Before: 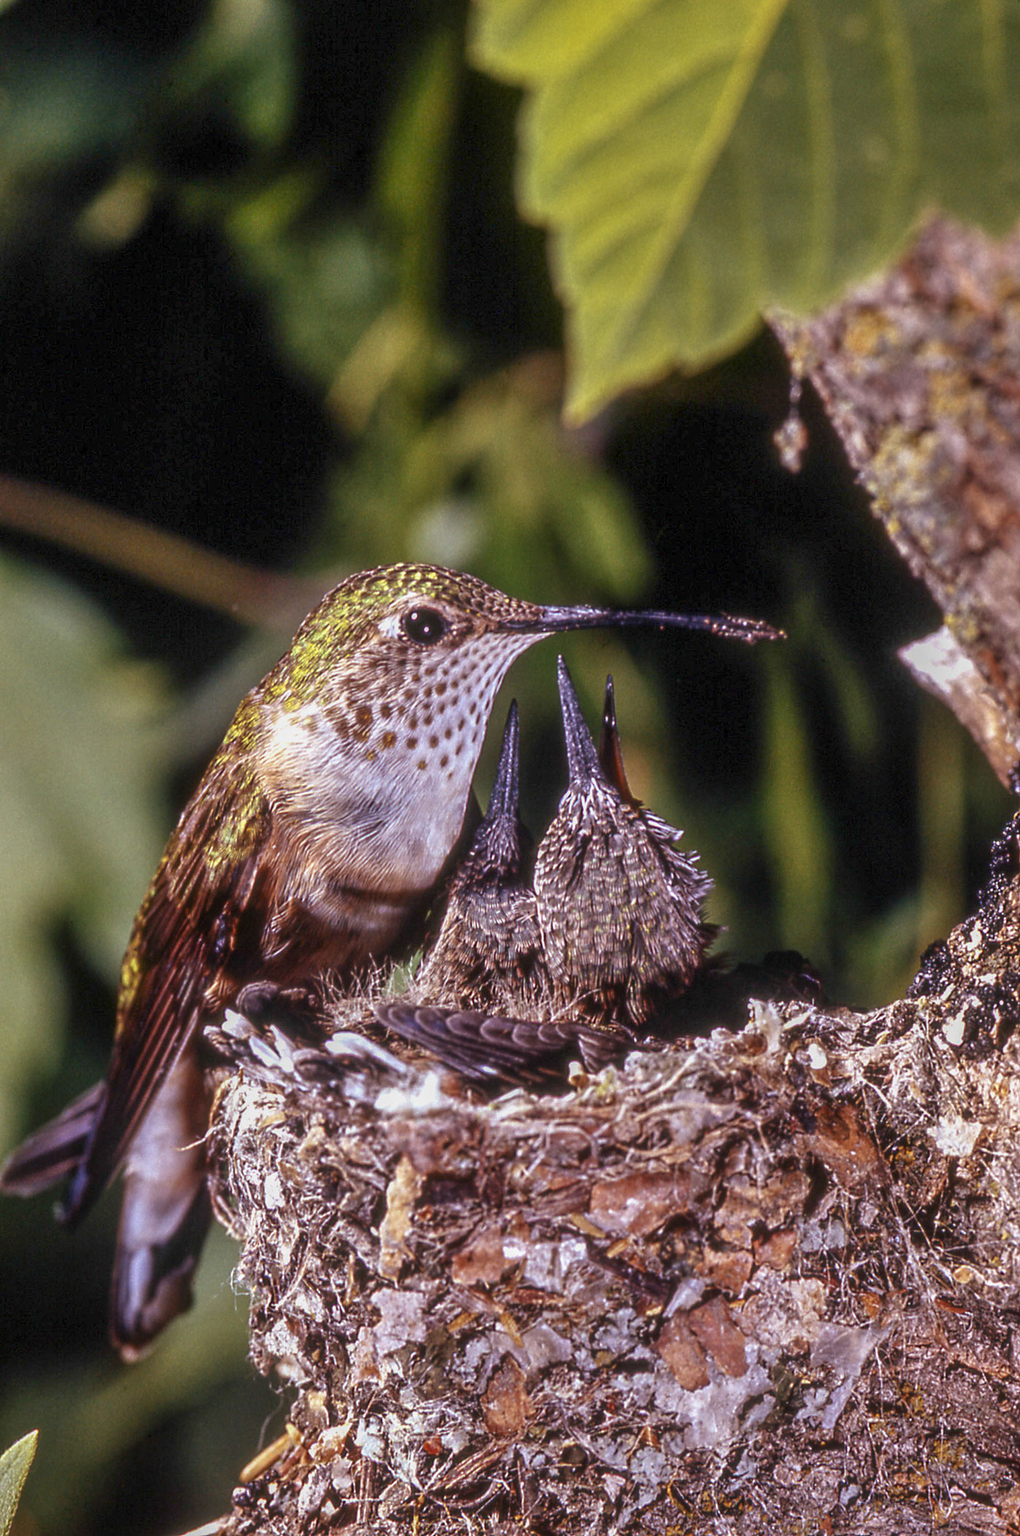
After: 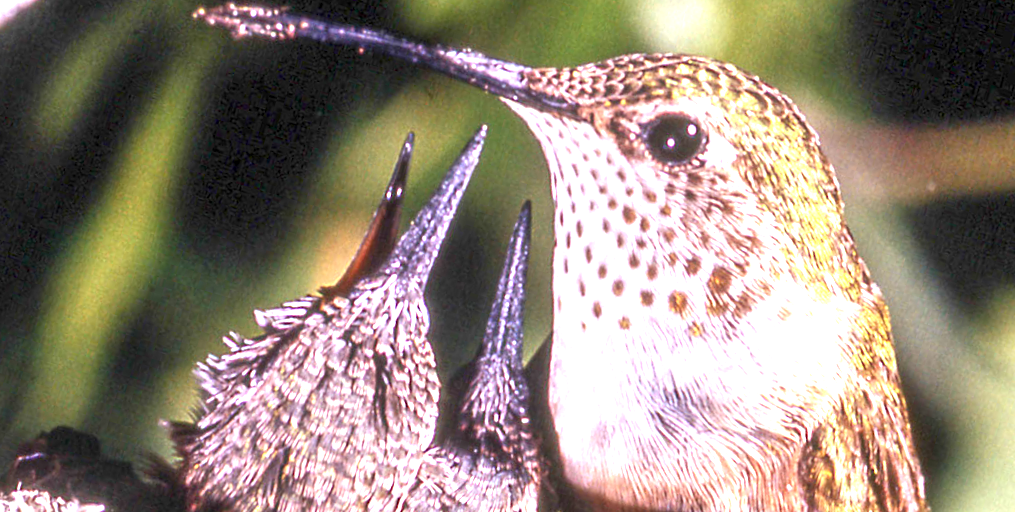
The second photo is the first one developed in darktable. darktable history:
crop and rotate: angle 16.12°, top 30.835%, bottom 35.653%
exposure: black level correction 0.001, exposure 1.646 EV, compensate exposure bias true, compensate highlight preservation false
shadows and highlights: shadows -12.5, white point adjustment 4, highlights 28.33
tone equalizer: on, module defaults
